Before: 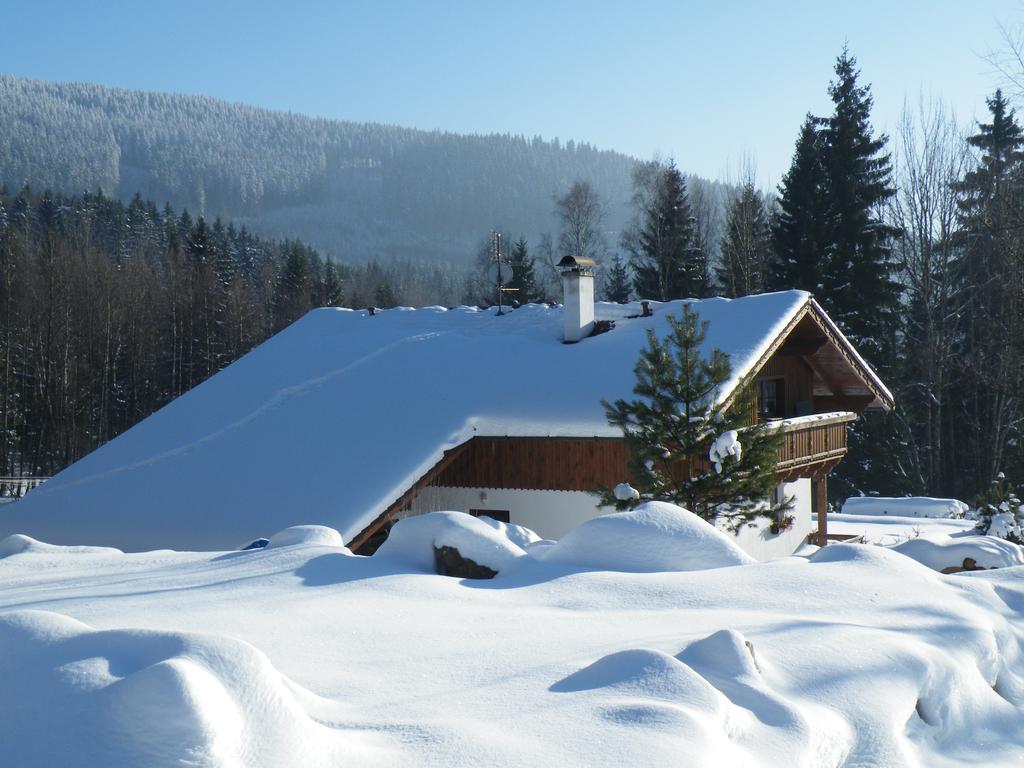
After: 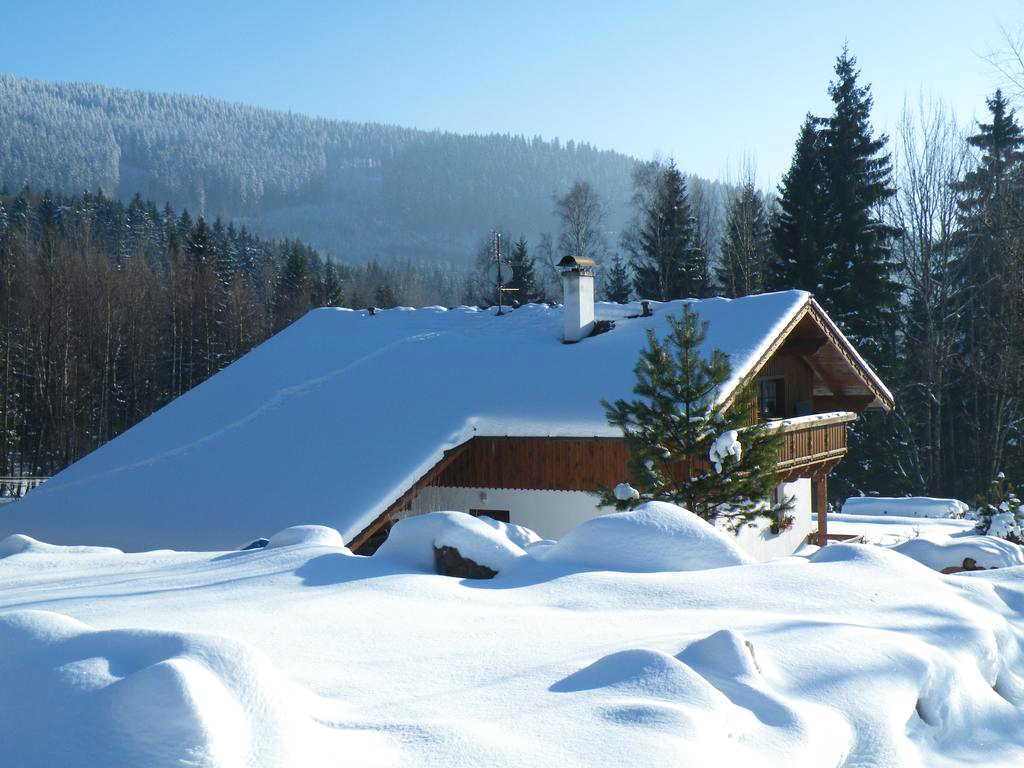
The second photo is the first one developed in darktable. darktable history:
exposure: exposure 0.2 EV, compensate highlight preservation false
velvia: on, module defaults
